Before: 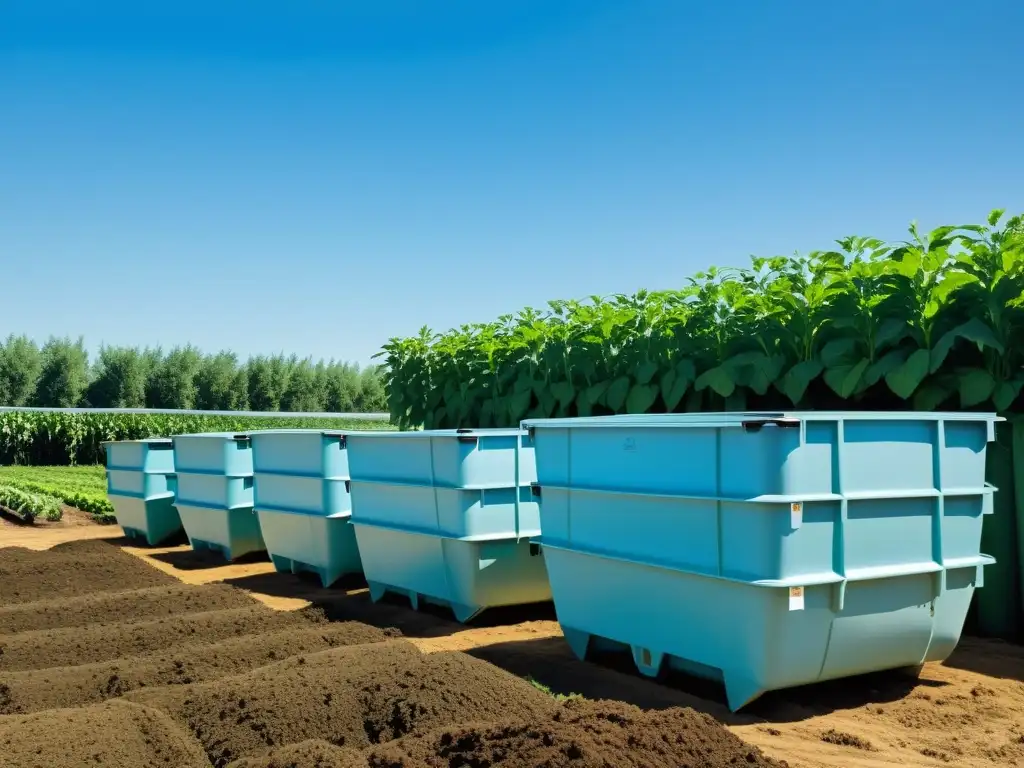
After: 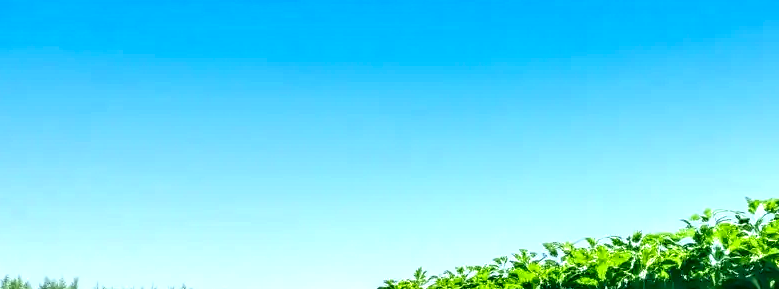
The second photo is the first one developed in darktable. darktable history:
levels: levels [0, 0.435, 0.917]
crop: left 0.539%, top 7.629%, right 23.298%, bottom 54.72%
contrast brightness saturation: contrast 0.071, brightness 0.079, saturation 0.18
local contrast: detail 203%
